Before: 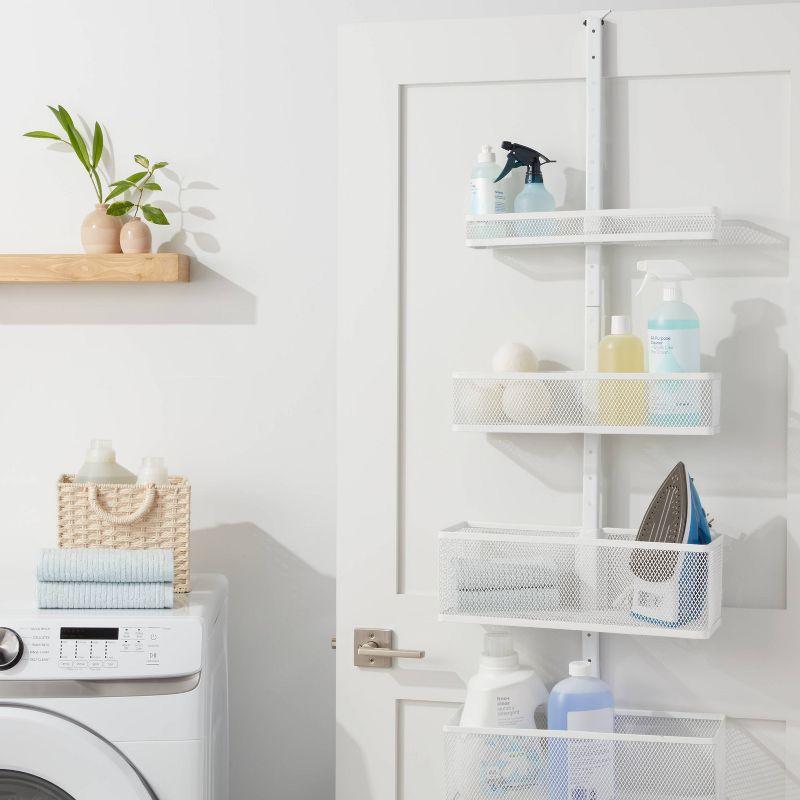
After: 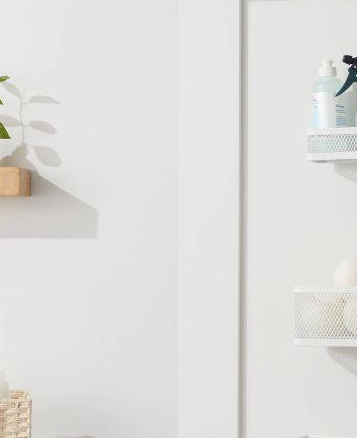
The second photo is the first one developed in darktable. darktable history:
crop: left 19.903%, top 10.824%, right 35.407%, bottom 34.337%
